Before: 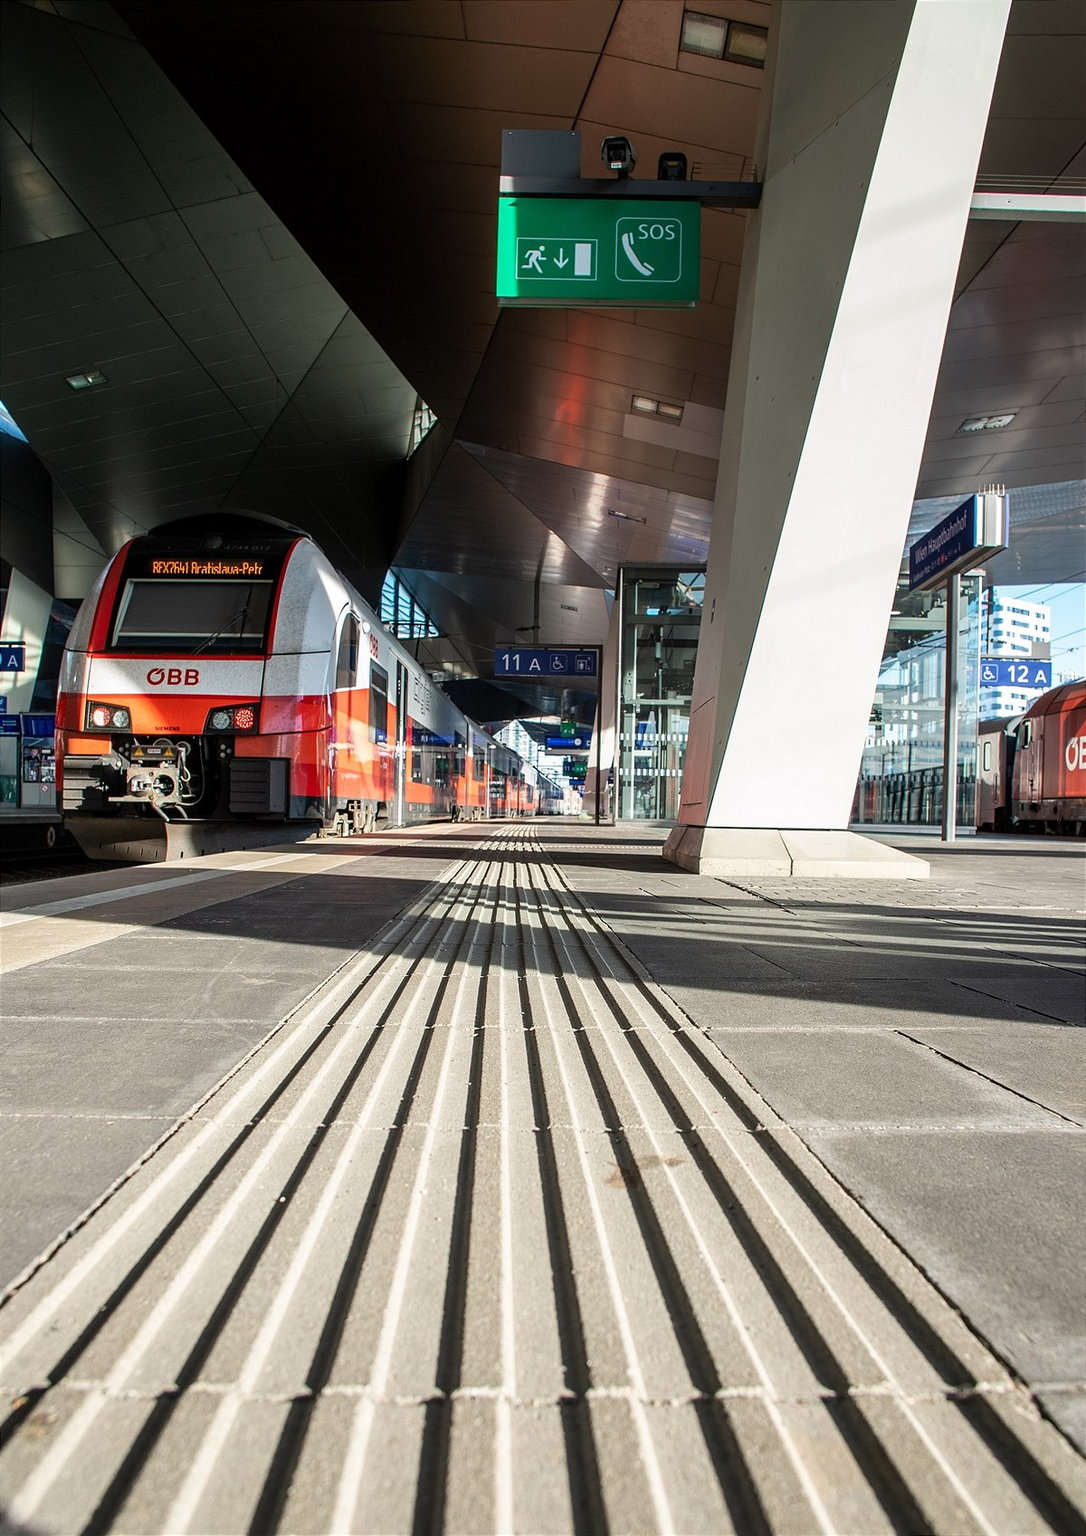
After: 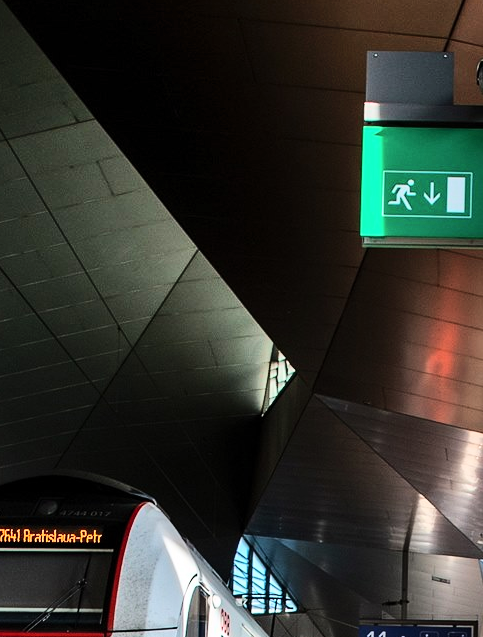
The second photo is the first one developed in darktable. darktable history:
shadows and highlights: low approximation 0.01, soften with gaussian
crop: left 15.741%, top 5.427%, right 43.946%, bottom 57.04%
base curve: curves: ch0 [(0, 0) (0.032, 0.025) (0.121, 0.166) (0.206, 0.329) (0.605, 0.79) (1, 1)]
